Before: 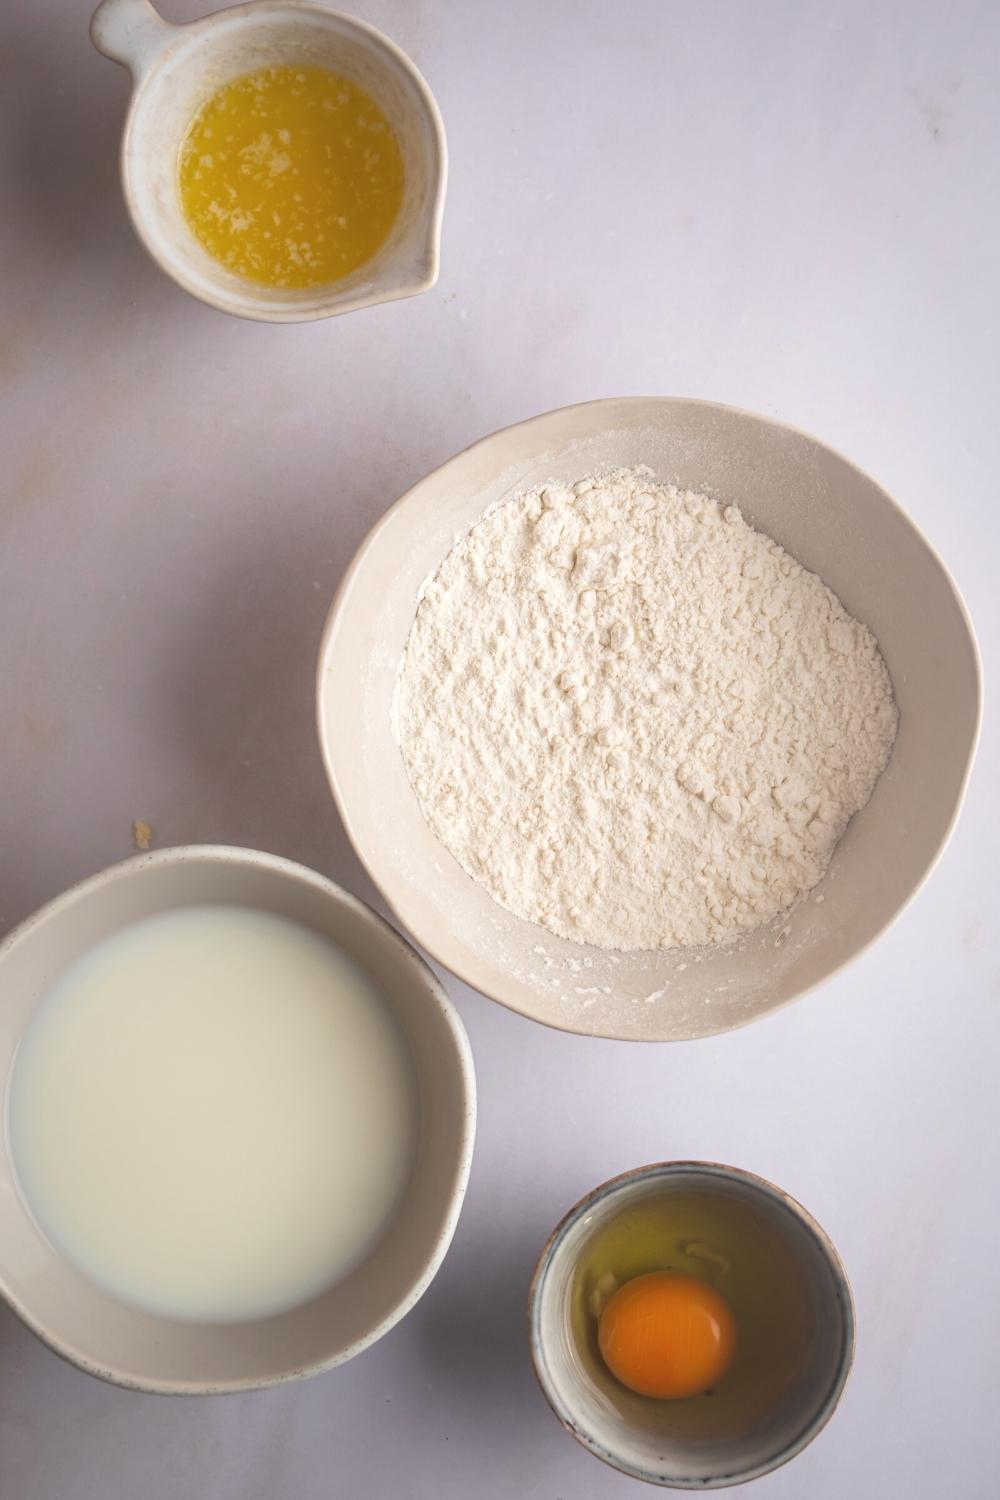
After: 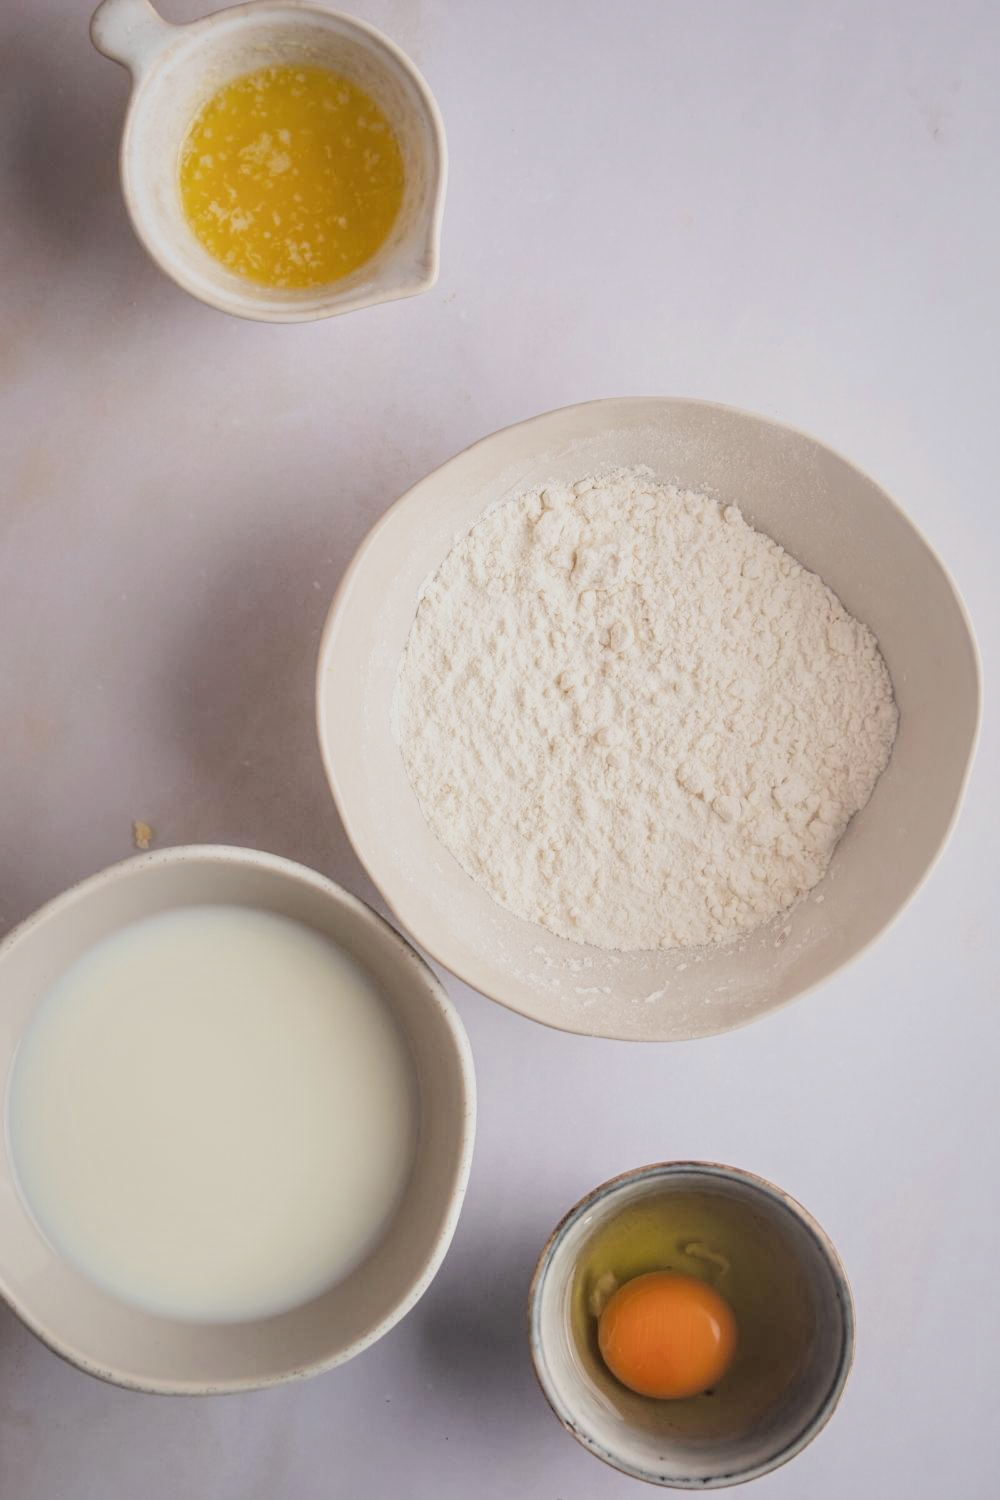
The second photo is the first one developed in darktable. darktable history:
local contrast: on, module defaults
tone equalizer: -8 EV -0.427 EV, -7 EV -0.364 EV, -6 EV -0.319 EV, -5 EV -0.243 EV, -3 EV 0.194 EV, -2 EV 0.351 EV, -1 EV 0.409 EV, +0 EV 0.411 EV, smoothing 1
filmic rgb: black relative exposure -7.1 EV, white relative exposure 5.38 EV, hardness 3.02
